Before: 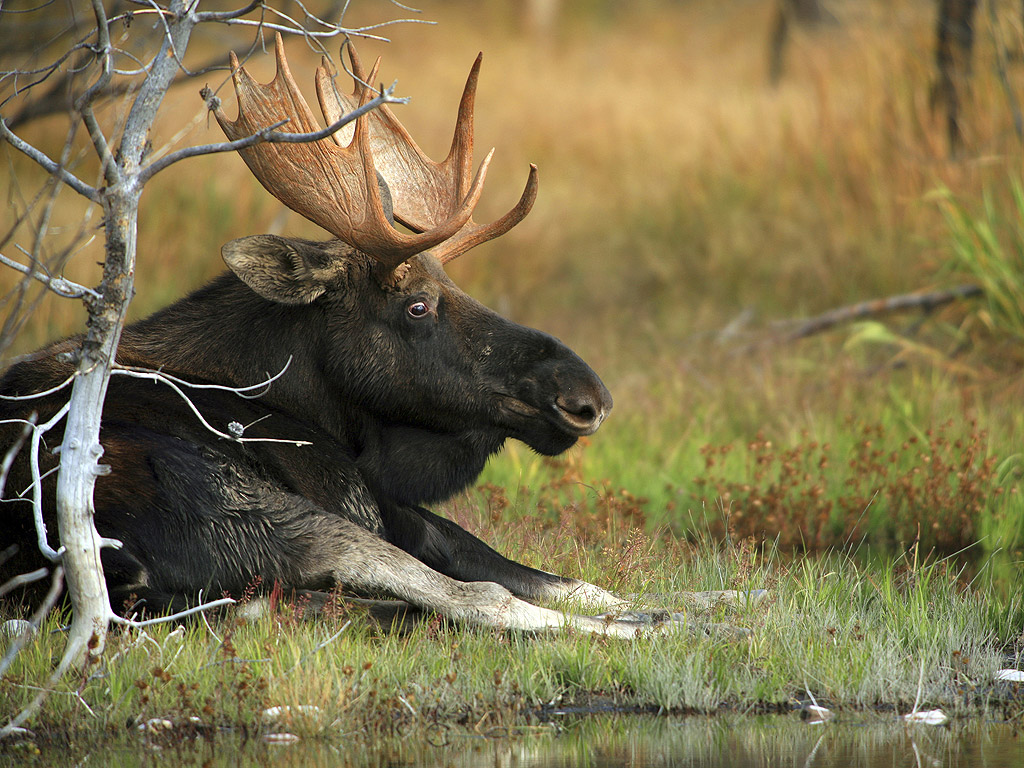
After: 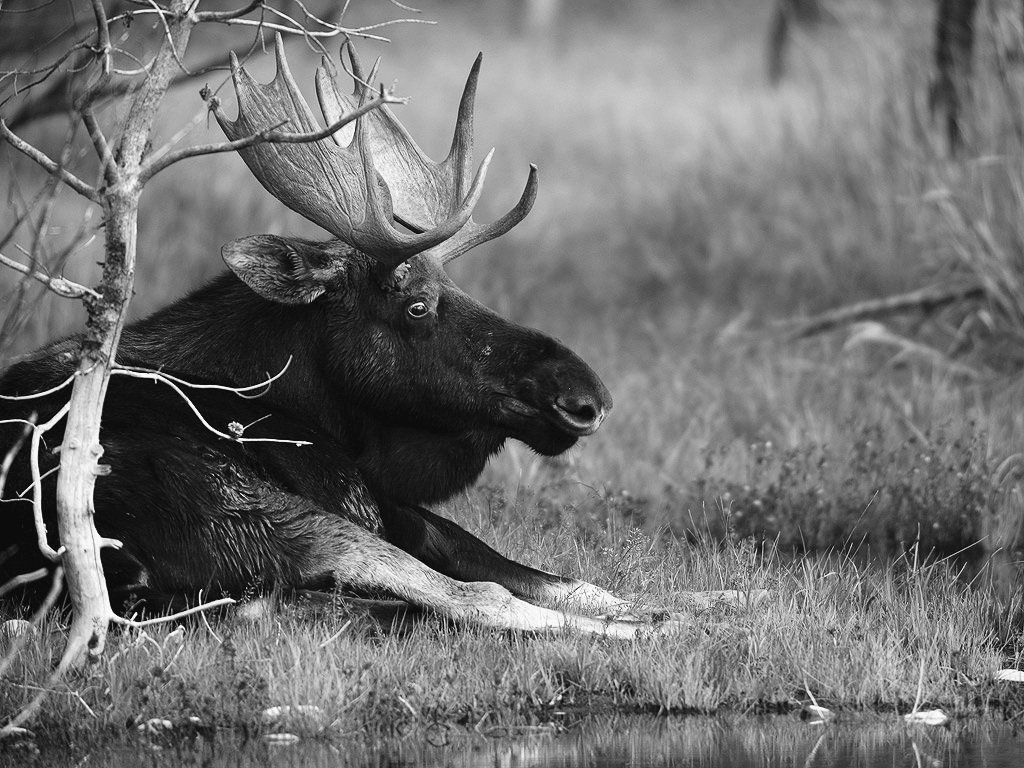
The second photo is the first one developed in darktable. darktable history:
tone curve: curves: ch0 [(0, 0.032) (0.181, 0.156) (0.751, 0.829) (1, 1)], color space Lab, linked channels, preserve colors none
color calibration "t3mujinpack channel mixer": output gray [0.31, 0.36, 0.33, 0], gray › normalize channels true, illuminant same as pipeline (D50), adaptation XYZ, x 0.346, y 0.359, gamut compression 0
